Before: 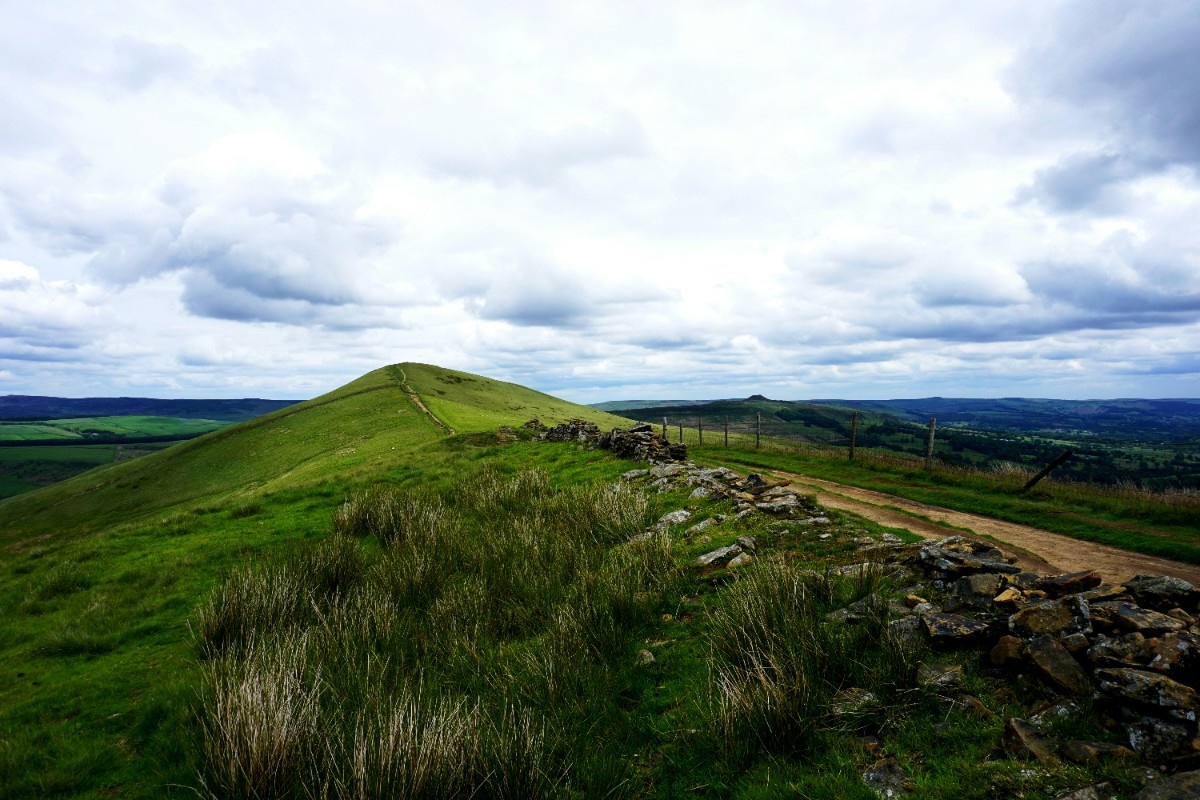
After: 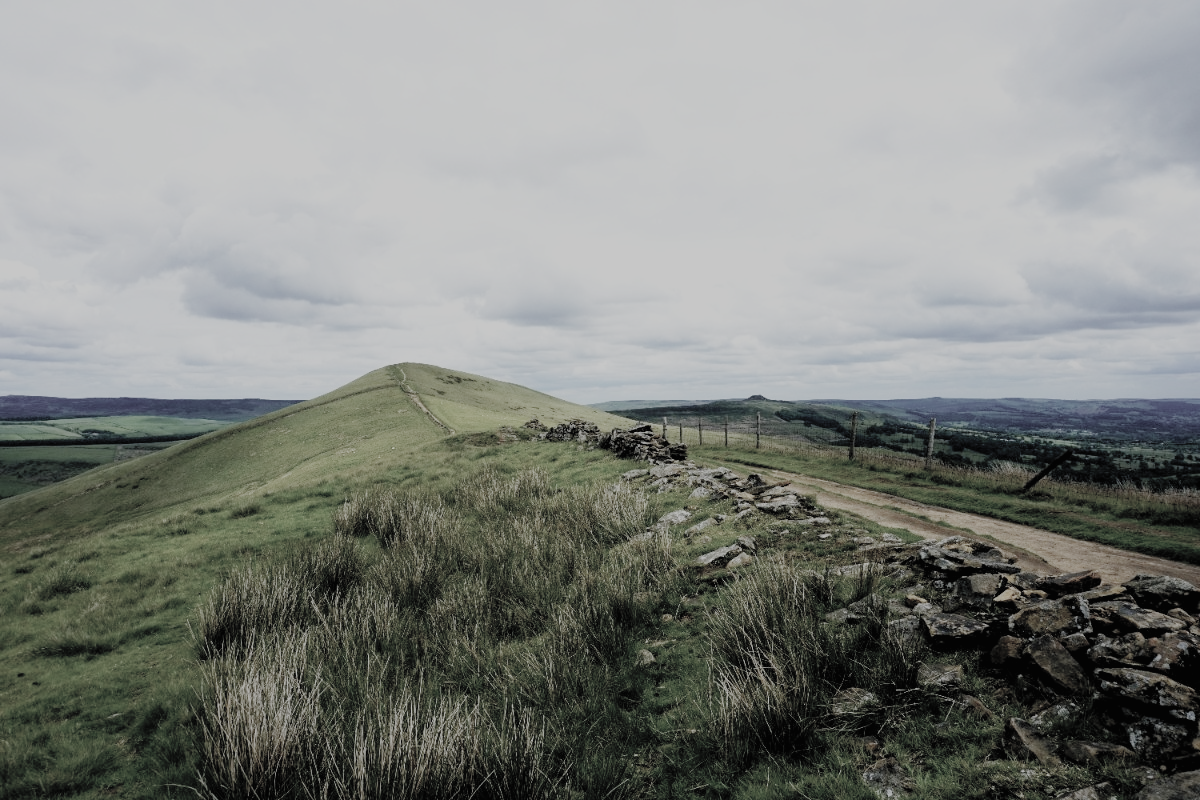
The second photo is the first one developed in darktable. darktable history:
contrast brightness saturation: brightness 0.181, saturation -0.498
color zones: curves: ch0 [(0, 0.5) (0.143, 0.5) (0.286, 0.5) (0.429, 0.504) (0.571, 0.5) (0.714, 0.509) (0.857, 0.5) (1, 0.5)]; ch1 [(0, 0.425) (0.143, 0.425) (0.286, 0.375) (0.429, 0.405) (0.571, 0.5) (0.714, 0.47) (0.857, 0.425) (1, 0.435)]; ch2 [(0, 0.5) (0.143, 0.5) (0.286, 0.5) (0.429, 0.517) (0.571, 0.5) (0.714, 0.51) (0.857, 0.5) (1, 0.5)], mix 26.61%
filmic rgb: black relative exposure -8.03 EV, white relative exposure 8.03 EV, hardness 2.45, latitude 10.5%, contrast 0.705, highlights saturation mix 9.08%, shadows ↔ highlights balance 2.21%, add noise in highlights 0, preserve chrominance no, color science v3 (2019), use custom middle-gray values true, contrast in highlights soft
